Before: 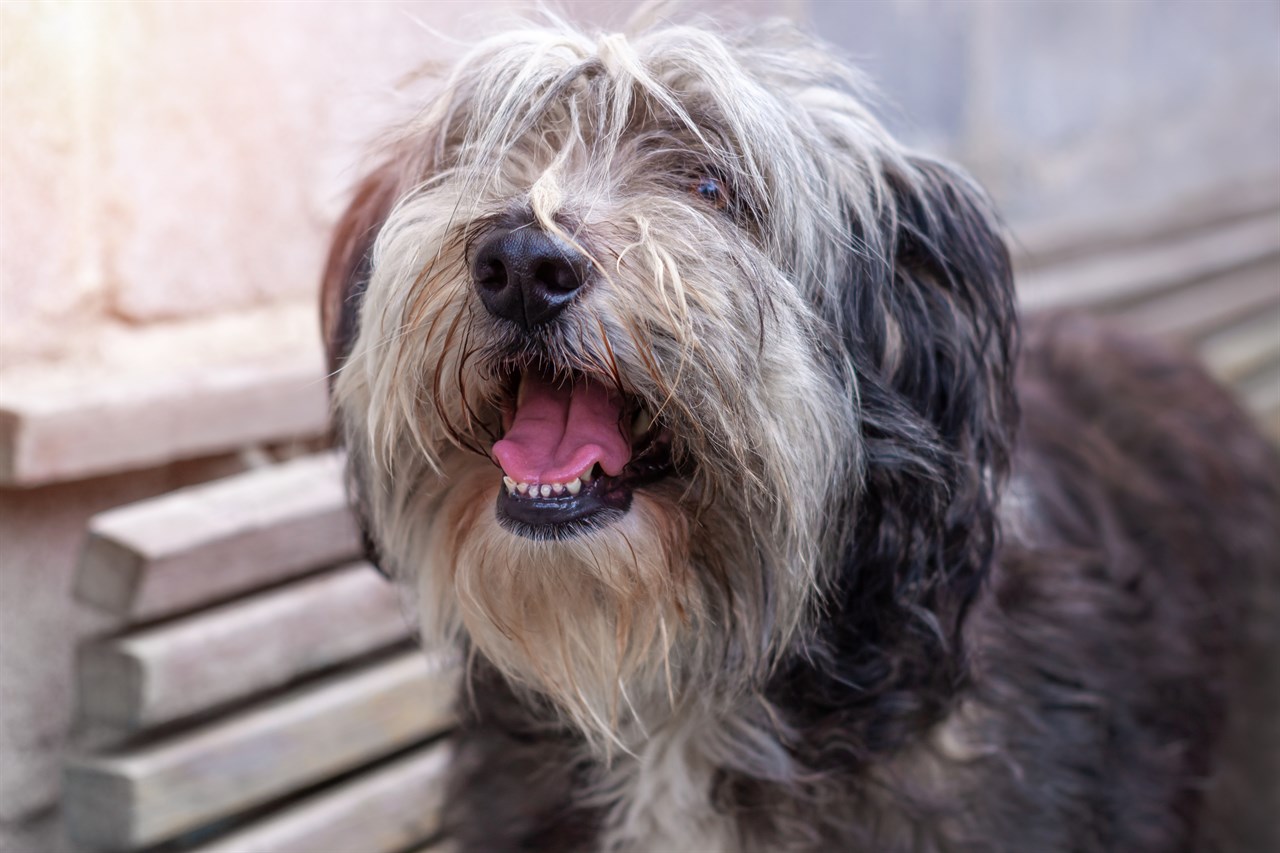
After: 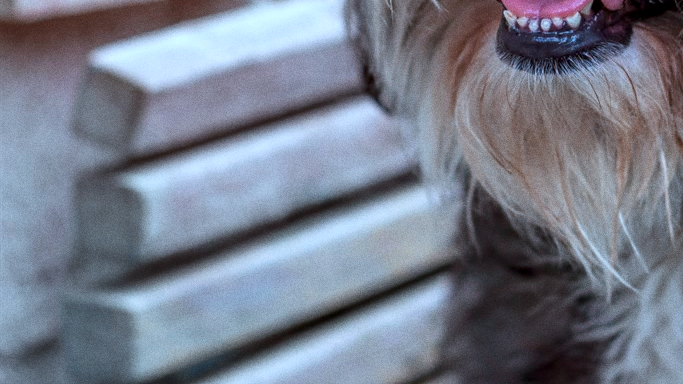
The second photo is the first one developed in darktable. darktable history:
crop and rotate: top 54.778%, right 46.61%, bottom 0.159%
velvia: strength 9.25%
grain: on, module defaults
color correction: highlights a* -9.73, highlights b* -21.22
local contrast: on, module defaults
